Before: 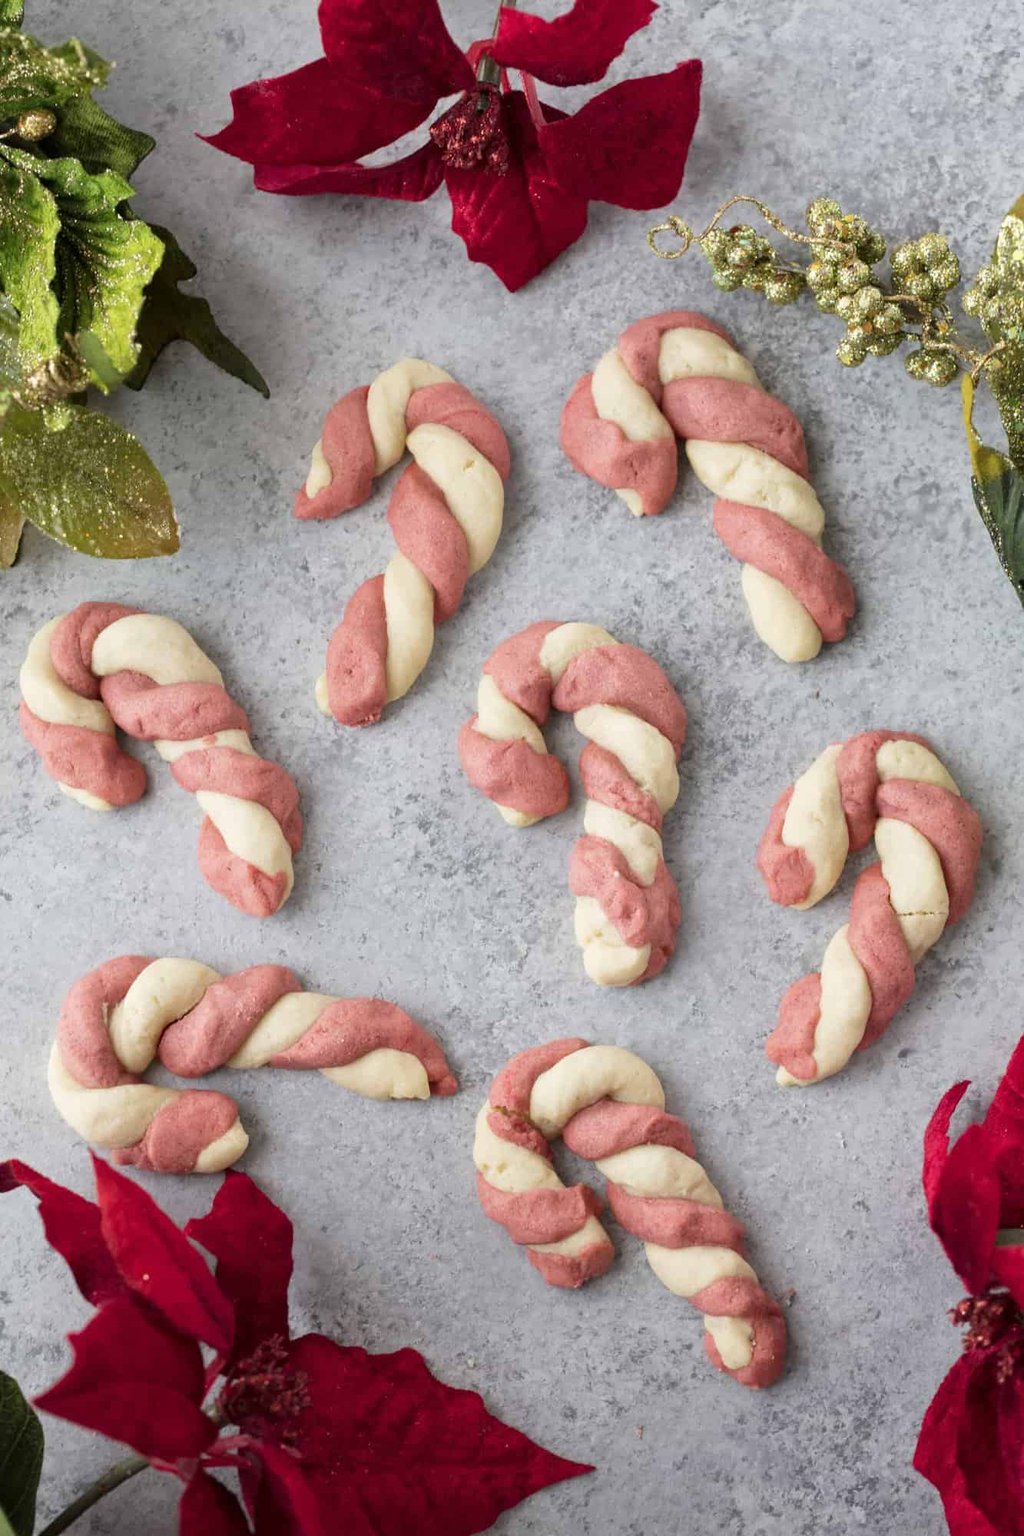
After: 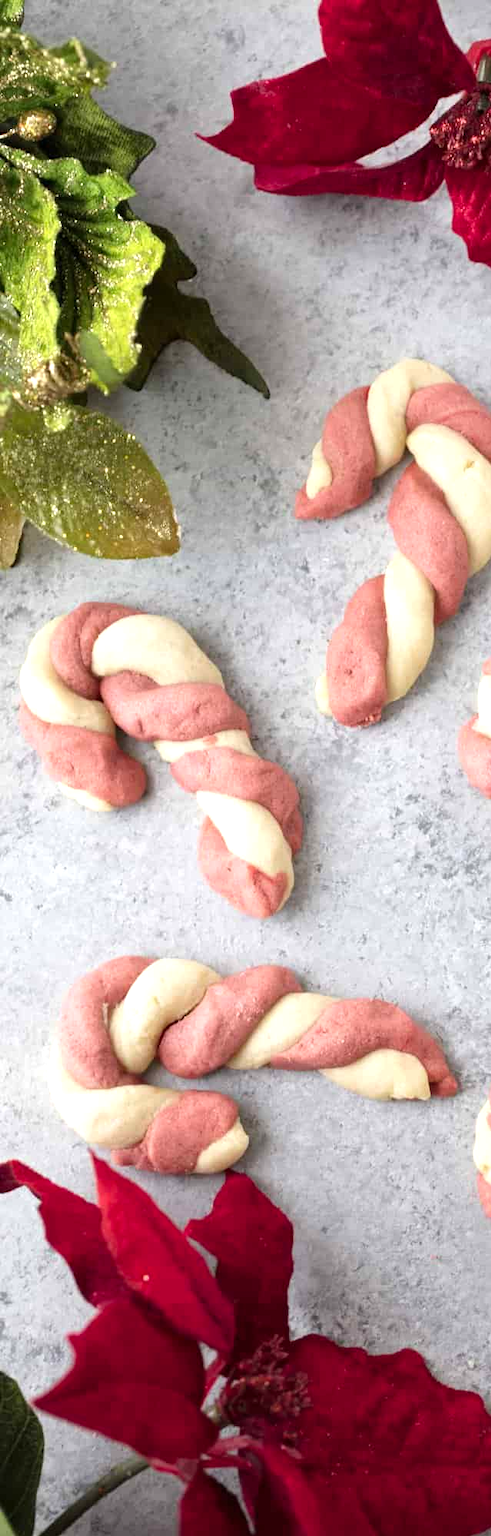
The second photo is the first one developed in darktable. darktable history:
levels: levels [0, 0.43, 0.859]
crop and rotate: left 0.059%, top 0%, right 51.859%
